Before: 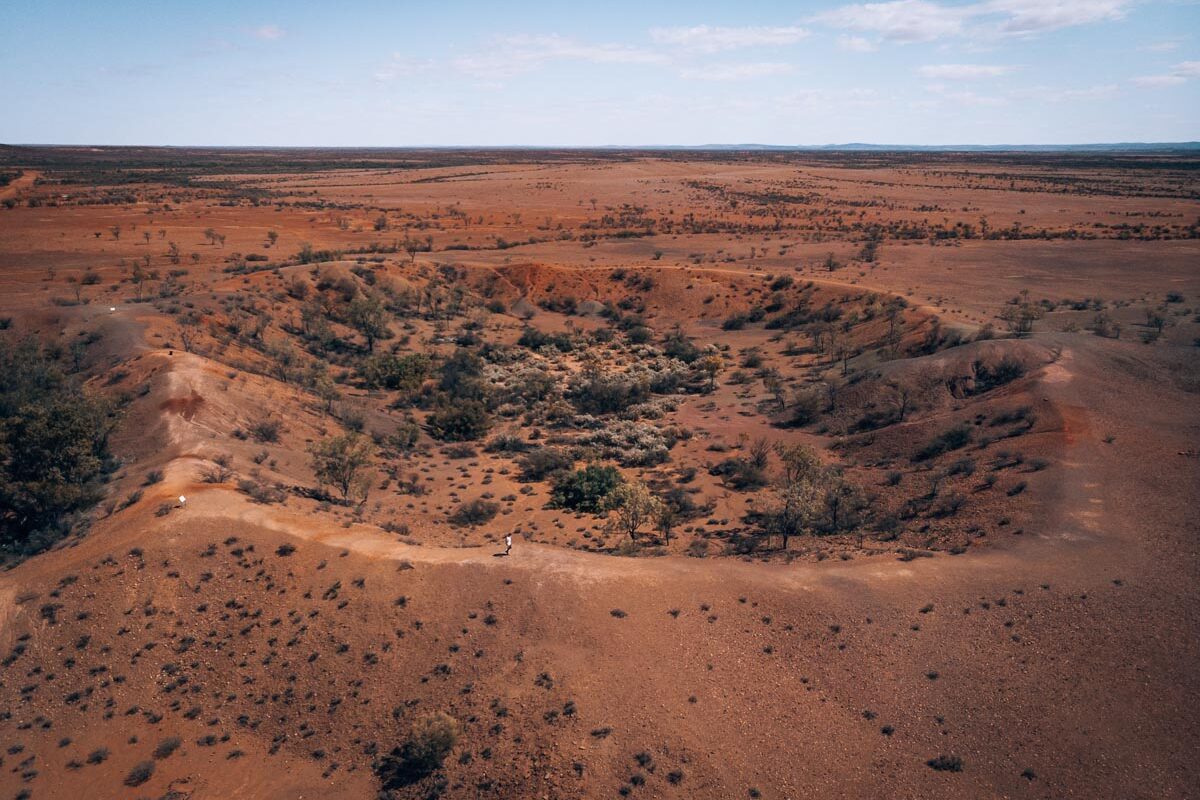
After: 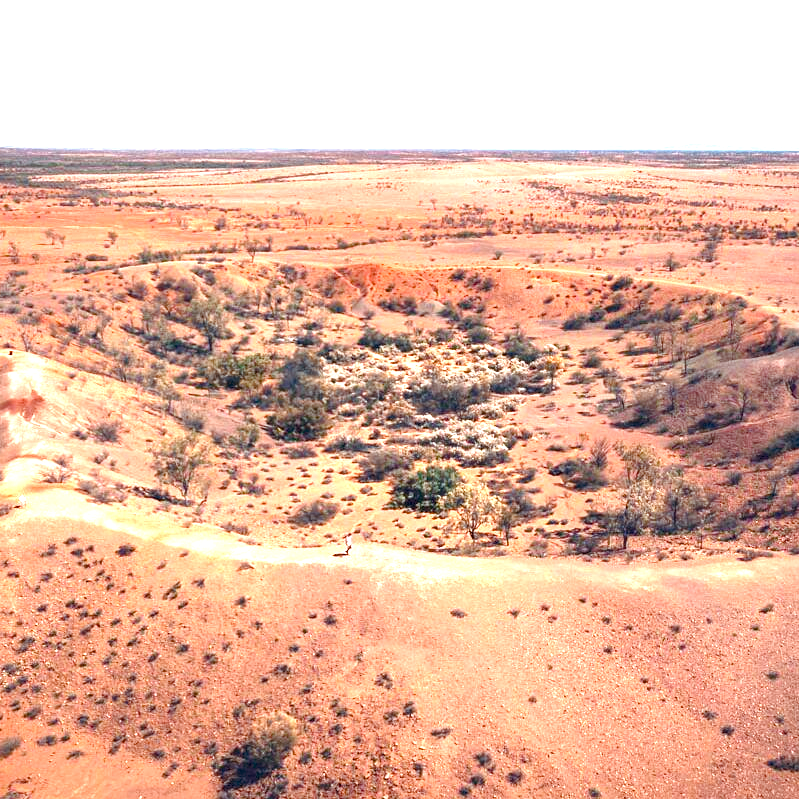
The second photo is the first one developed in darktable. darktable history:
exposure: black level correction 0, exposure 0.949 EV, compensate exposure bias true, compensate highlight preservation false
color balance rgb: shadows lift › chroma 4.755%, shadows lift › hue 27.07°, perceptual saturation grading › global saturation 20%, perceptual saturation grading › highlights -25.287%, perceptual saturation grading › shadows 49.759%
crop and rotate: left 13.344%, right 20.038%
color zones: curves: ch0 [(0, 0.5) (0.143, 0.5) (0.286, 0.5) (0.429, 0.5) (0.571, 0.5) (0.714, 0.476) (0.857, 0.5) (1, 0.5)]; ch2 [(0, 0.5) (0.143, 0.5) (0.286, 0.5) (0.429, 0.5) (0.571, 0.5) (0.714, 0.487) (0.857, 0.5) (1, 0.5)]
